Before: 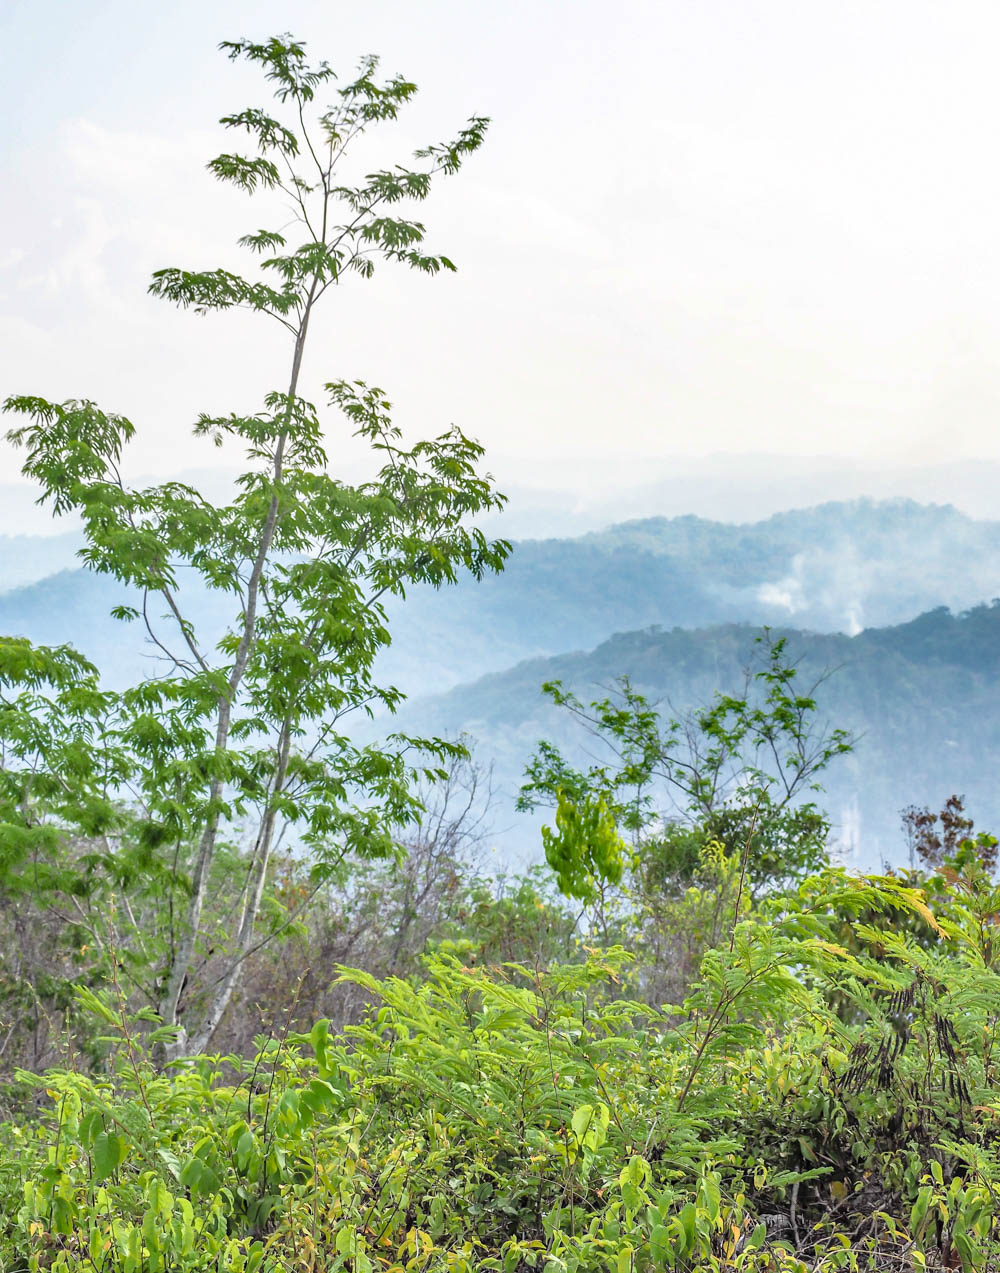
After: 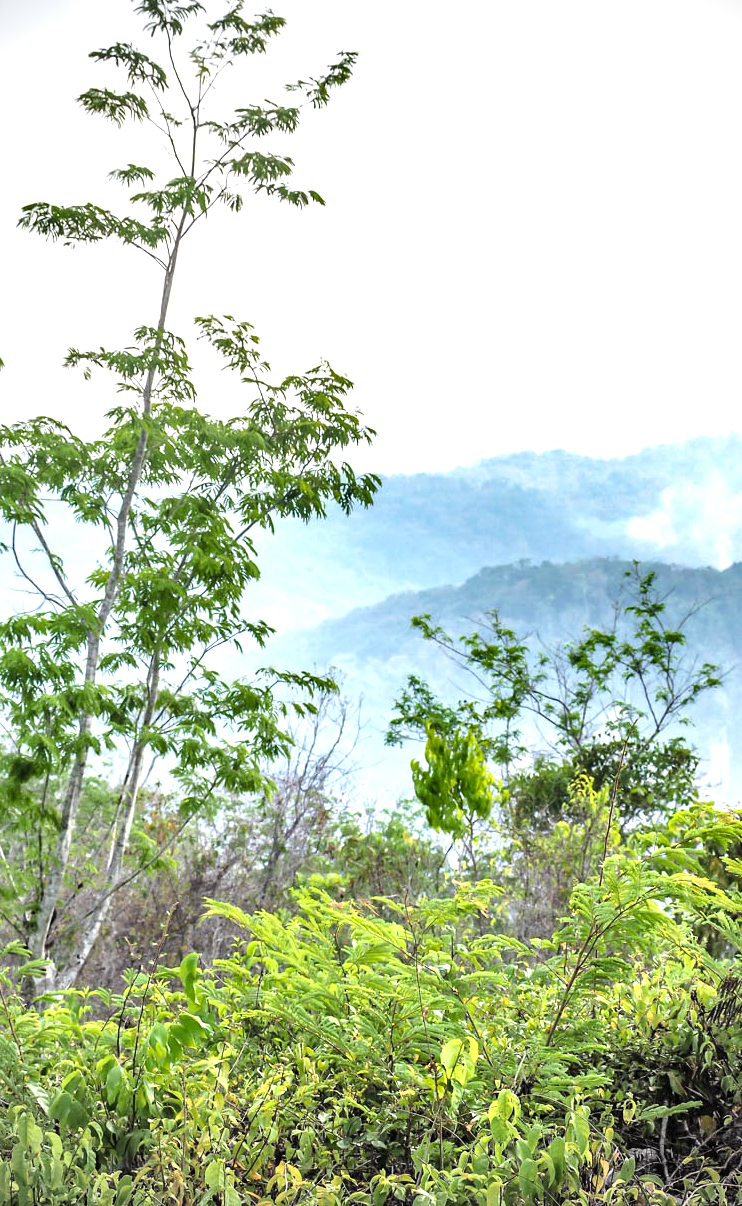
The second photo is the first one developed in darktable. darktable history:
crop and rotate: left 13.15%, top 5.251%, right 12.609%
tone equalizer: -8 EV -0.75 EV, -7 EV -0.7 EV, -6 EV -0.6 EV, -5 EV -0.4 EV, -3 EV 0.4 EV, -2 EV 0.6 EV, -1 EV 0.7 EV, +0 EV 0.75 EV, edges refinement/feathering 500, mask exposure compensation -1.57 EV, preserve details no
vignetting: dithering 8-bit output, unbound false
